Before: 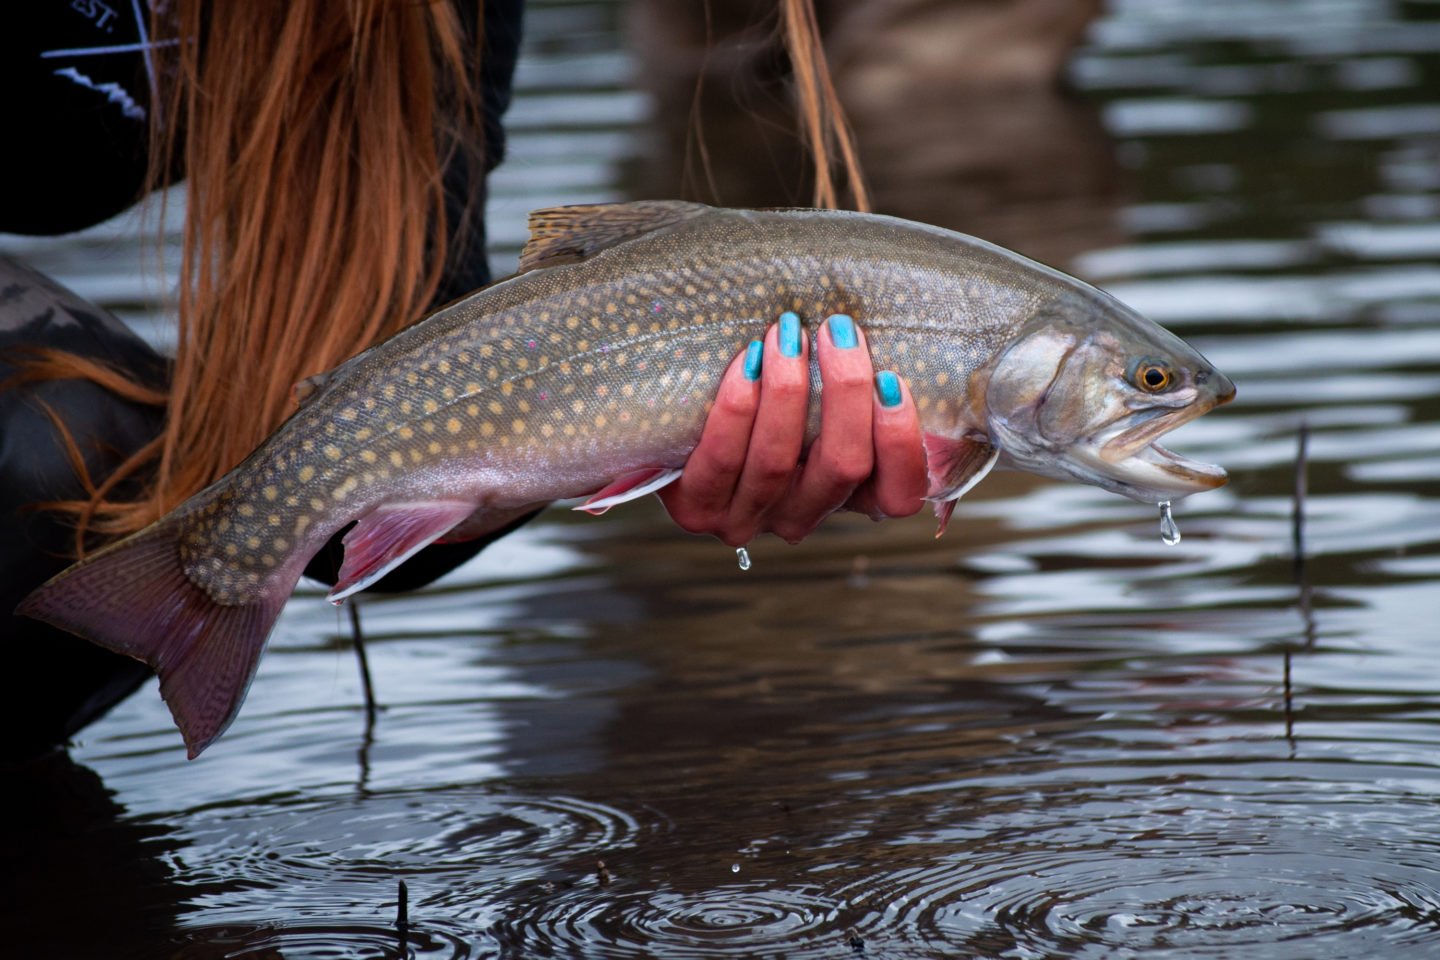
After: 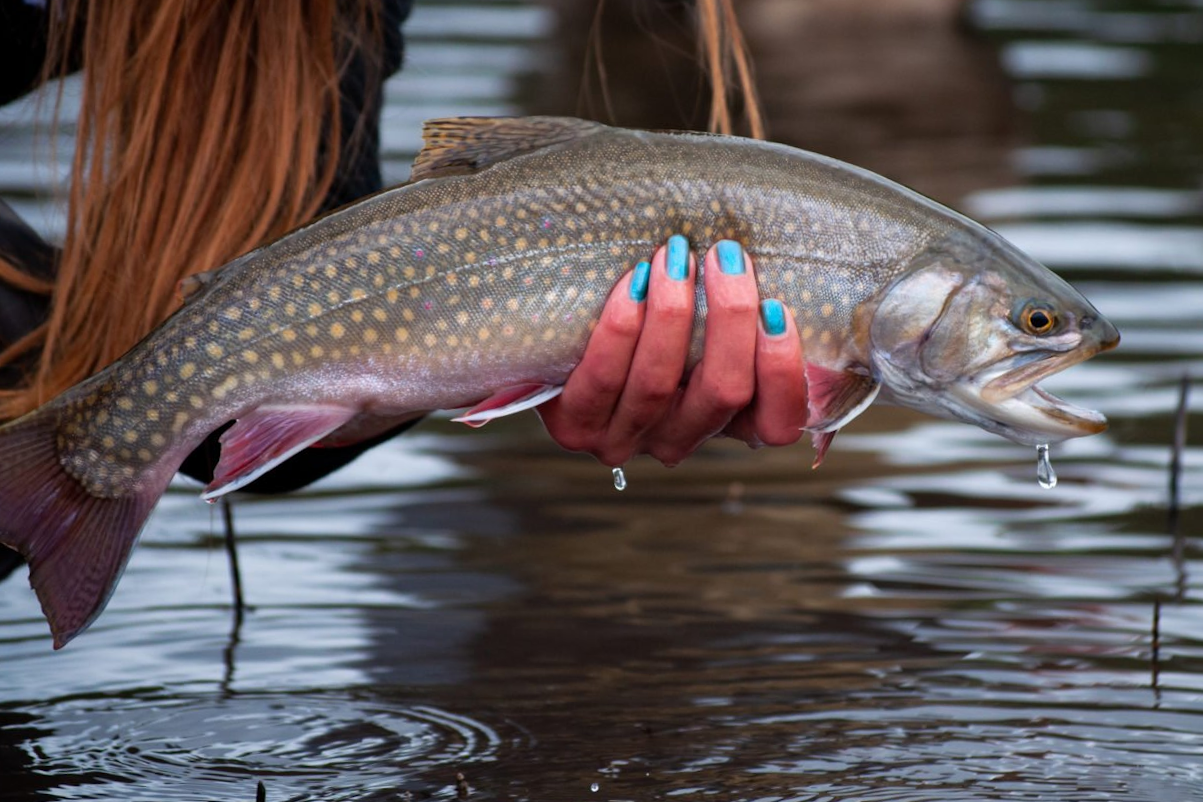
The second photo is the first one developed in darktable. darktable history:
crop and rotate: angle -3.1°, left 5.053%, top 5.171%, right 4.692%, bottom 4.531%
